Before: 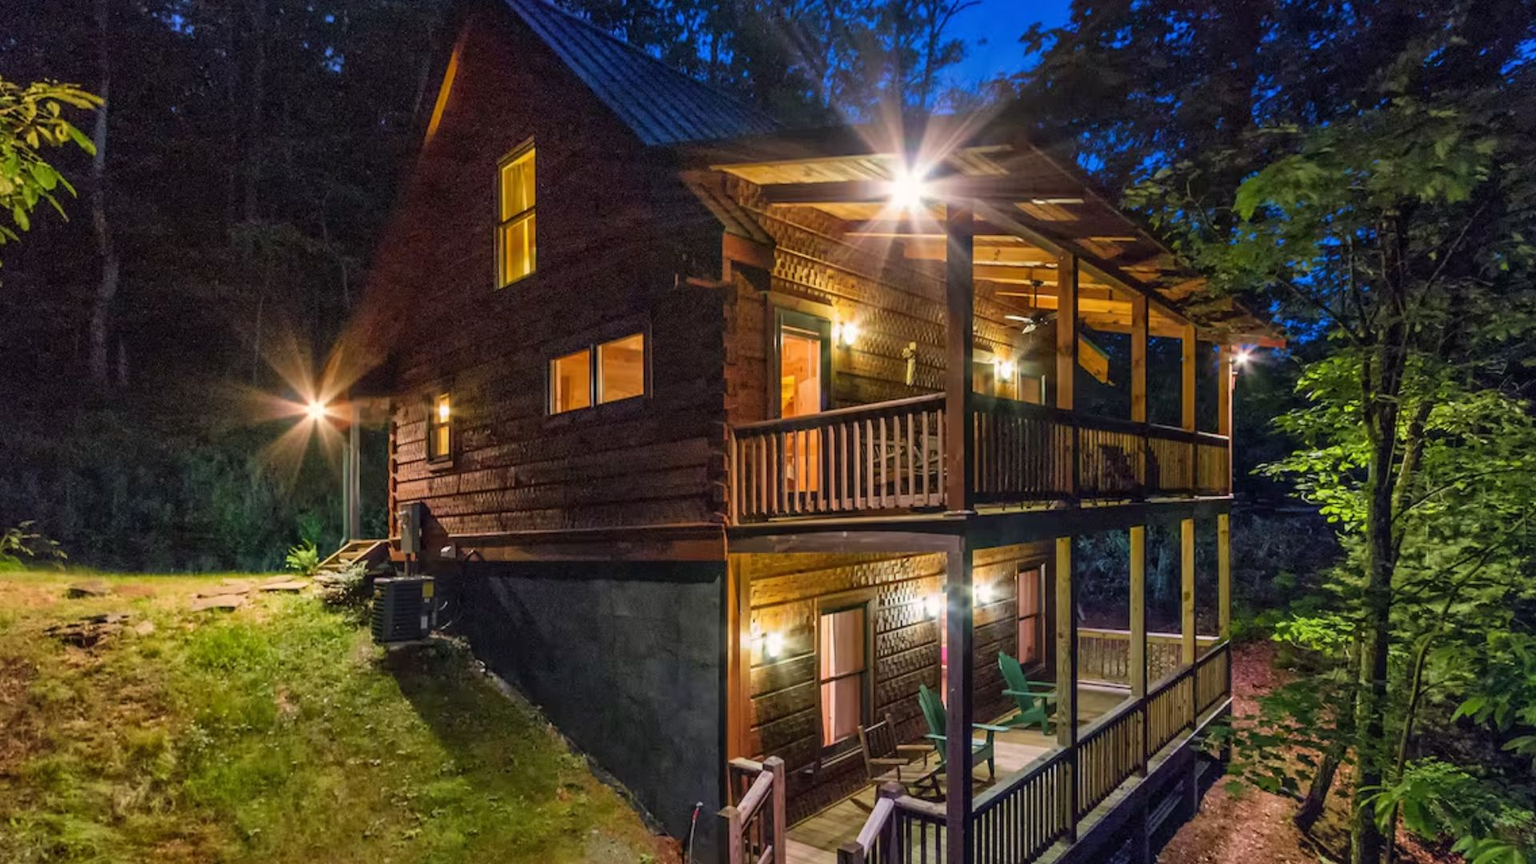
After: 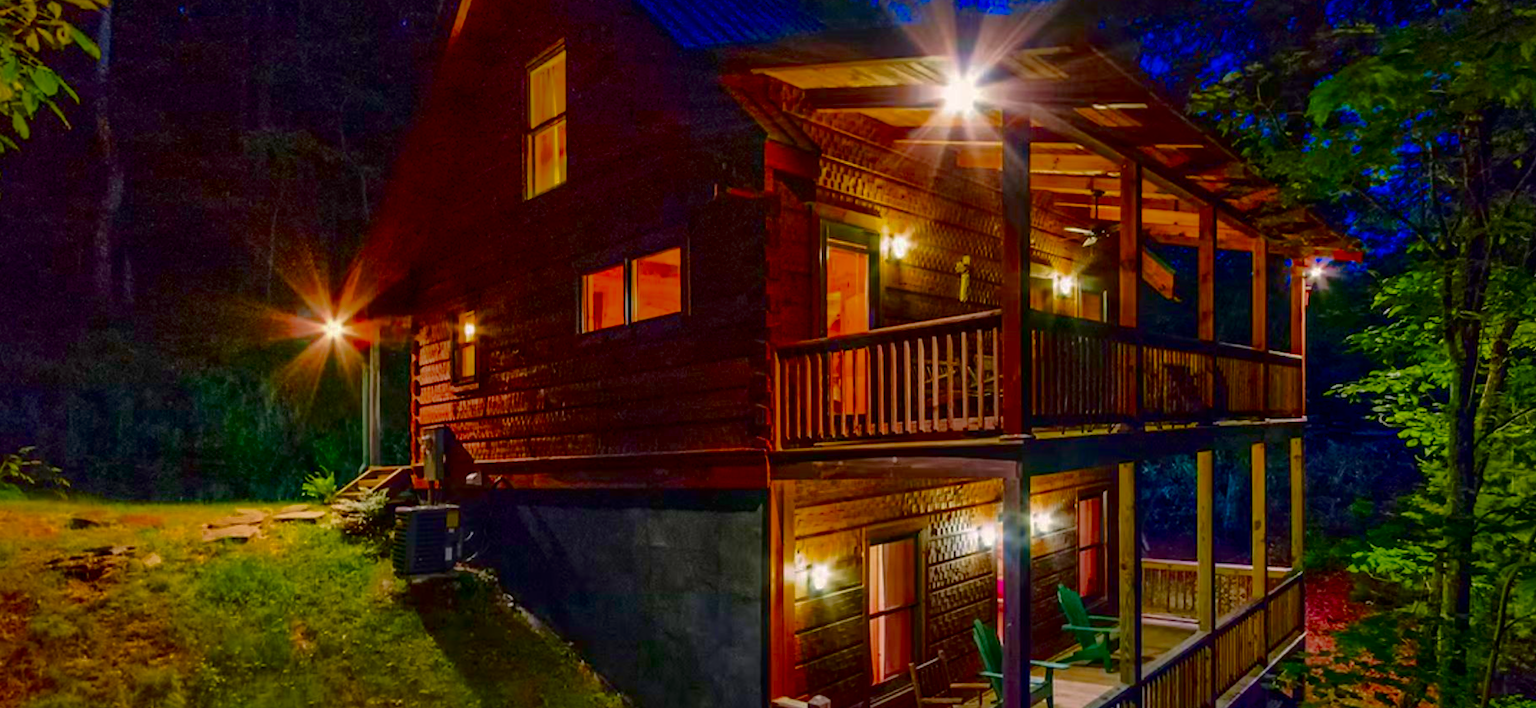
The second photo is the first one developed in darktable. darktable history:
crop and rotate: angle 0.076°, top 11.635%, right 5.46%, bottom 10.79%
contrast brightness saturation: contrast 0.098, brightness -0.268, saturation 0.137
color balance rgb: shadows lift › luminance -9.43%, highlights gain › chroma 0.136%, highlights gain › hue 329.91°, linear chroma grading › shadows 15.4%, perceptual saturation grading › global saturation 24.959%, saturation formula JzAzBz (2021)
shadows and highlights: on, module defaults
